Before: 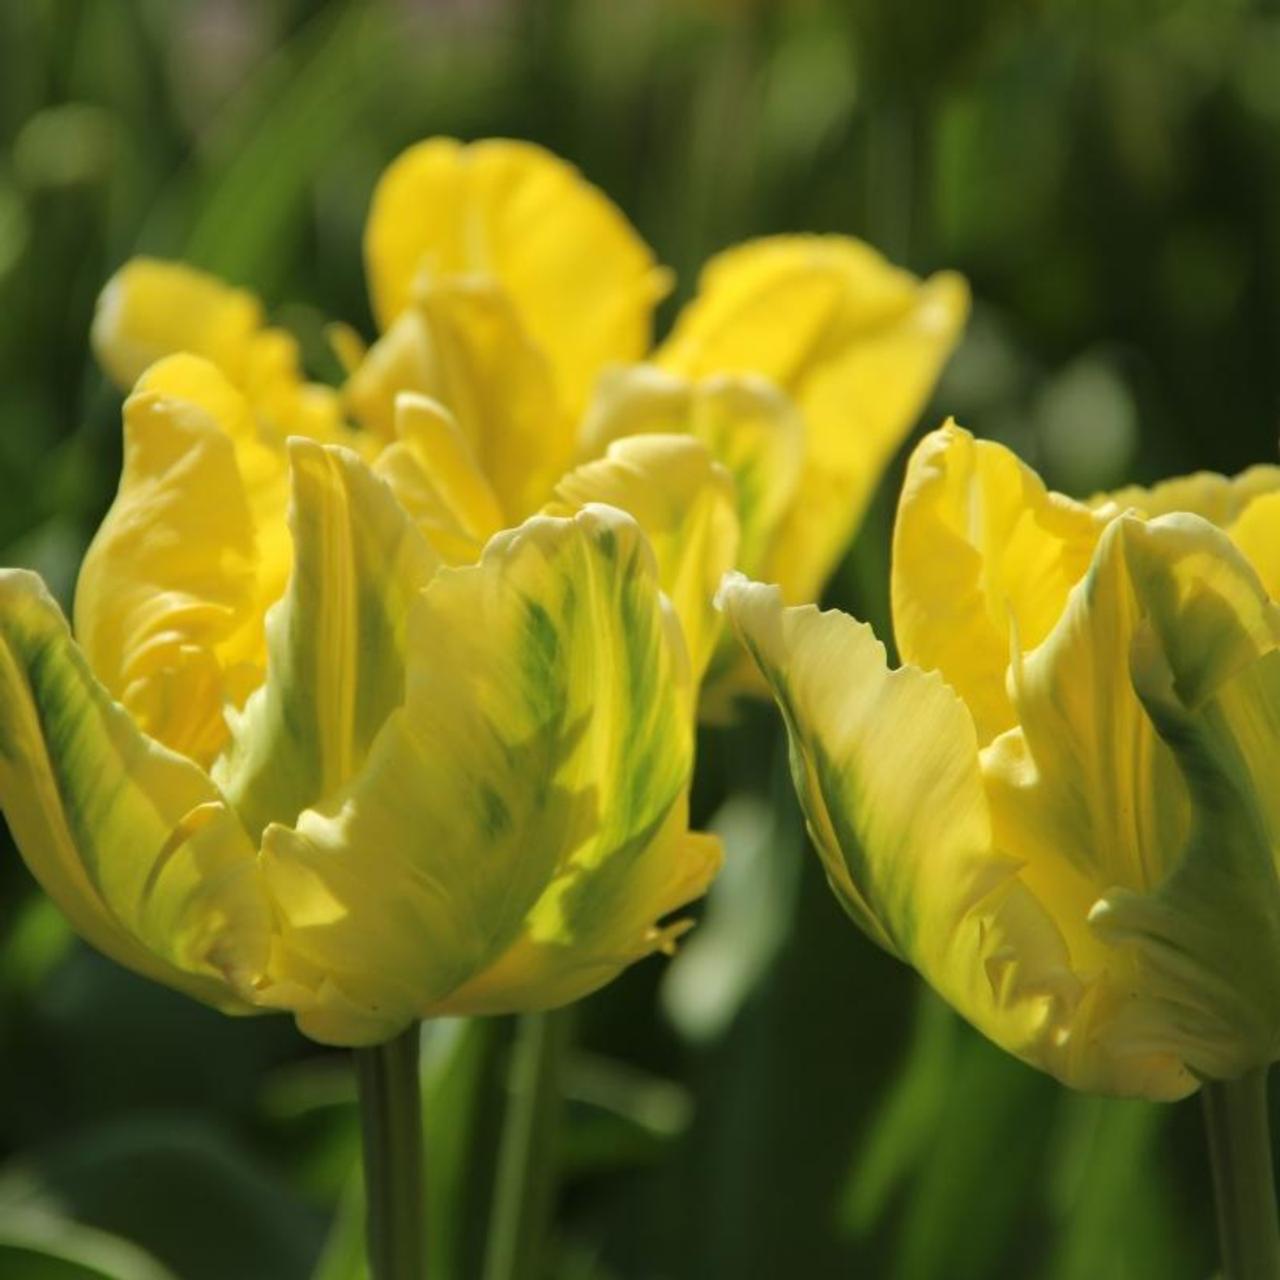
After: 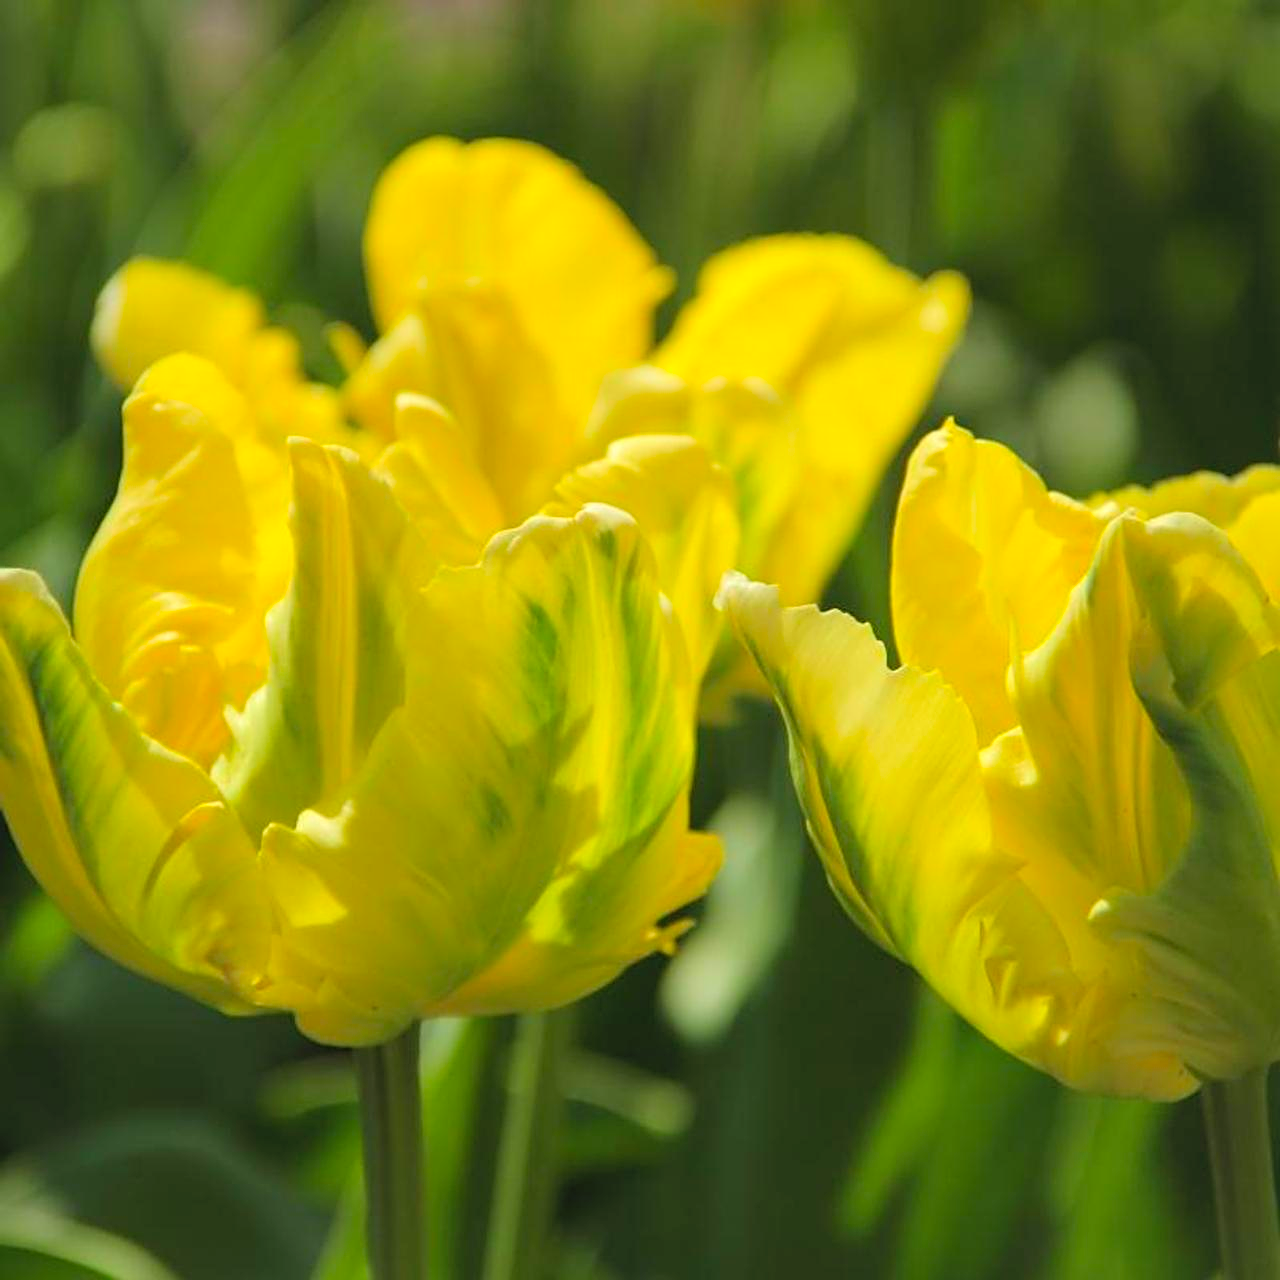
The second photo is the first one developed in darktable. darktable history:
contrast brightness saturation: contrast 0.069, brightness 0.179, saturation 0.408
sharpen: on, module defaults
